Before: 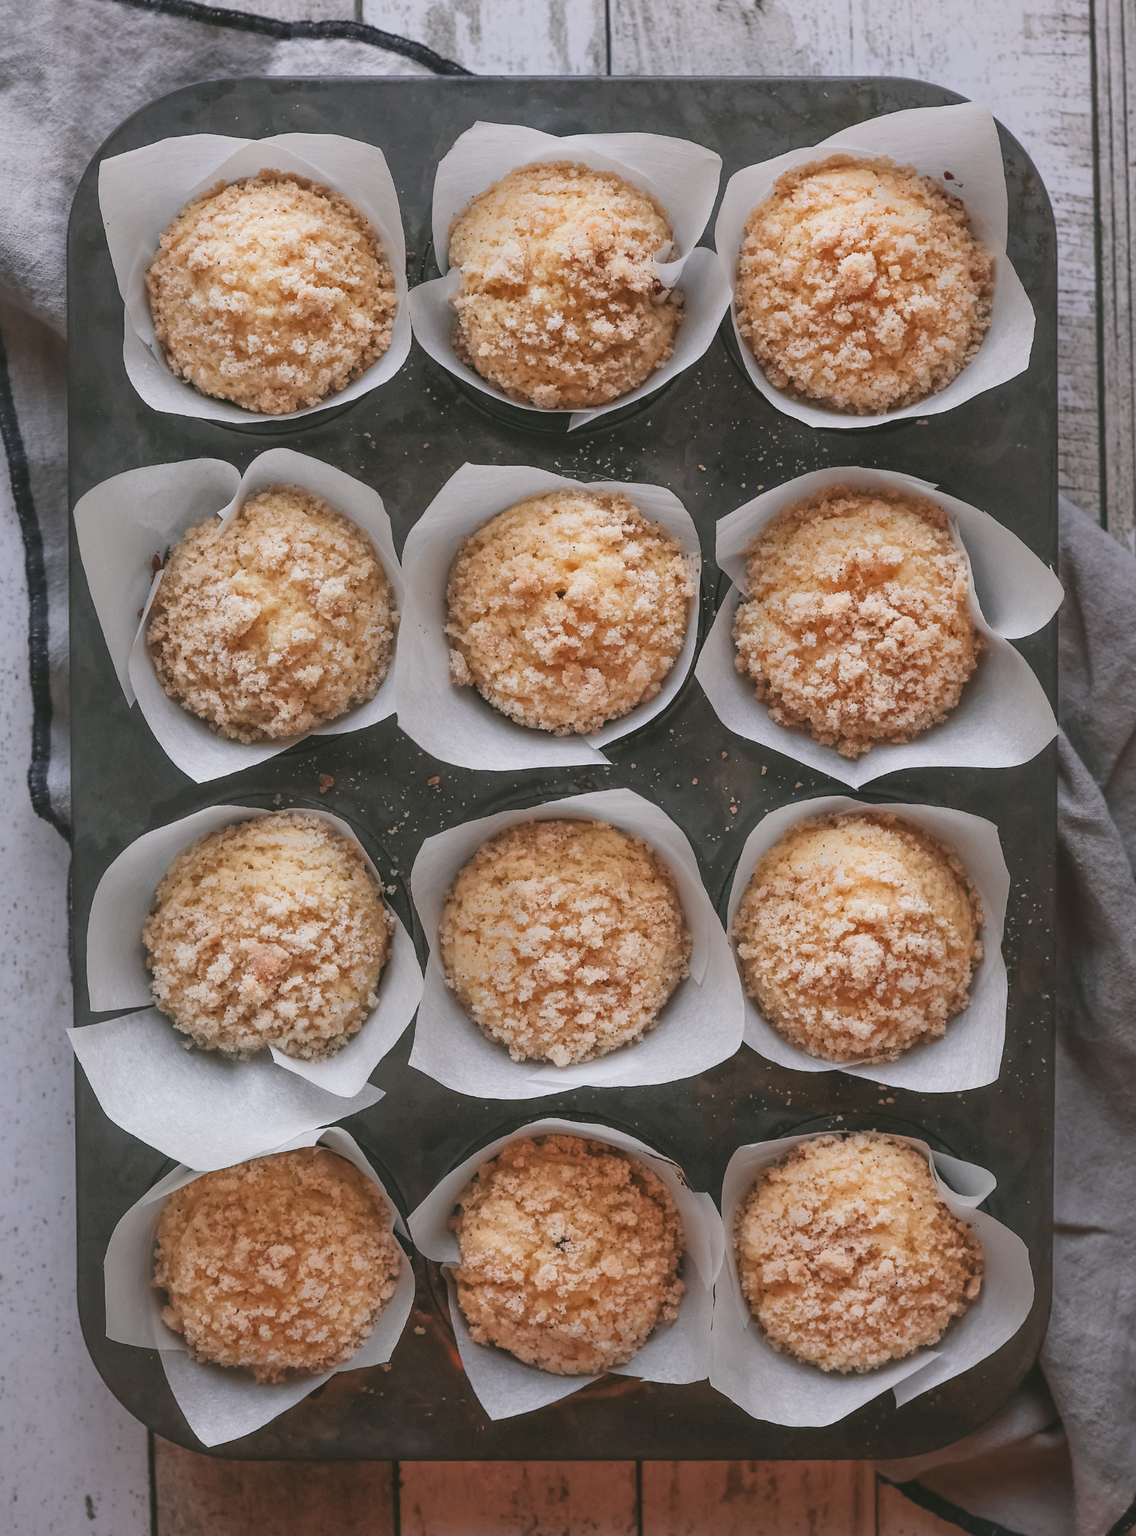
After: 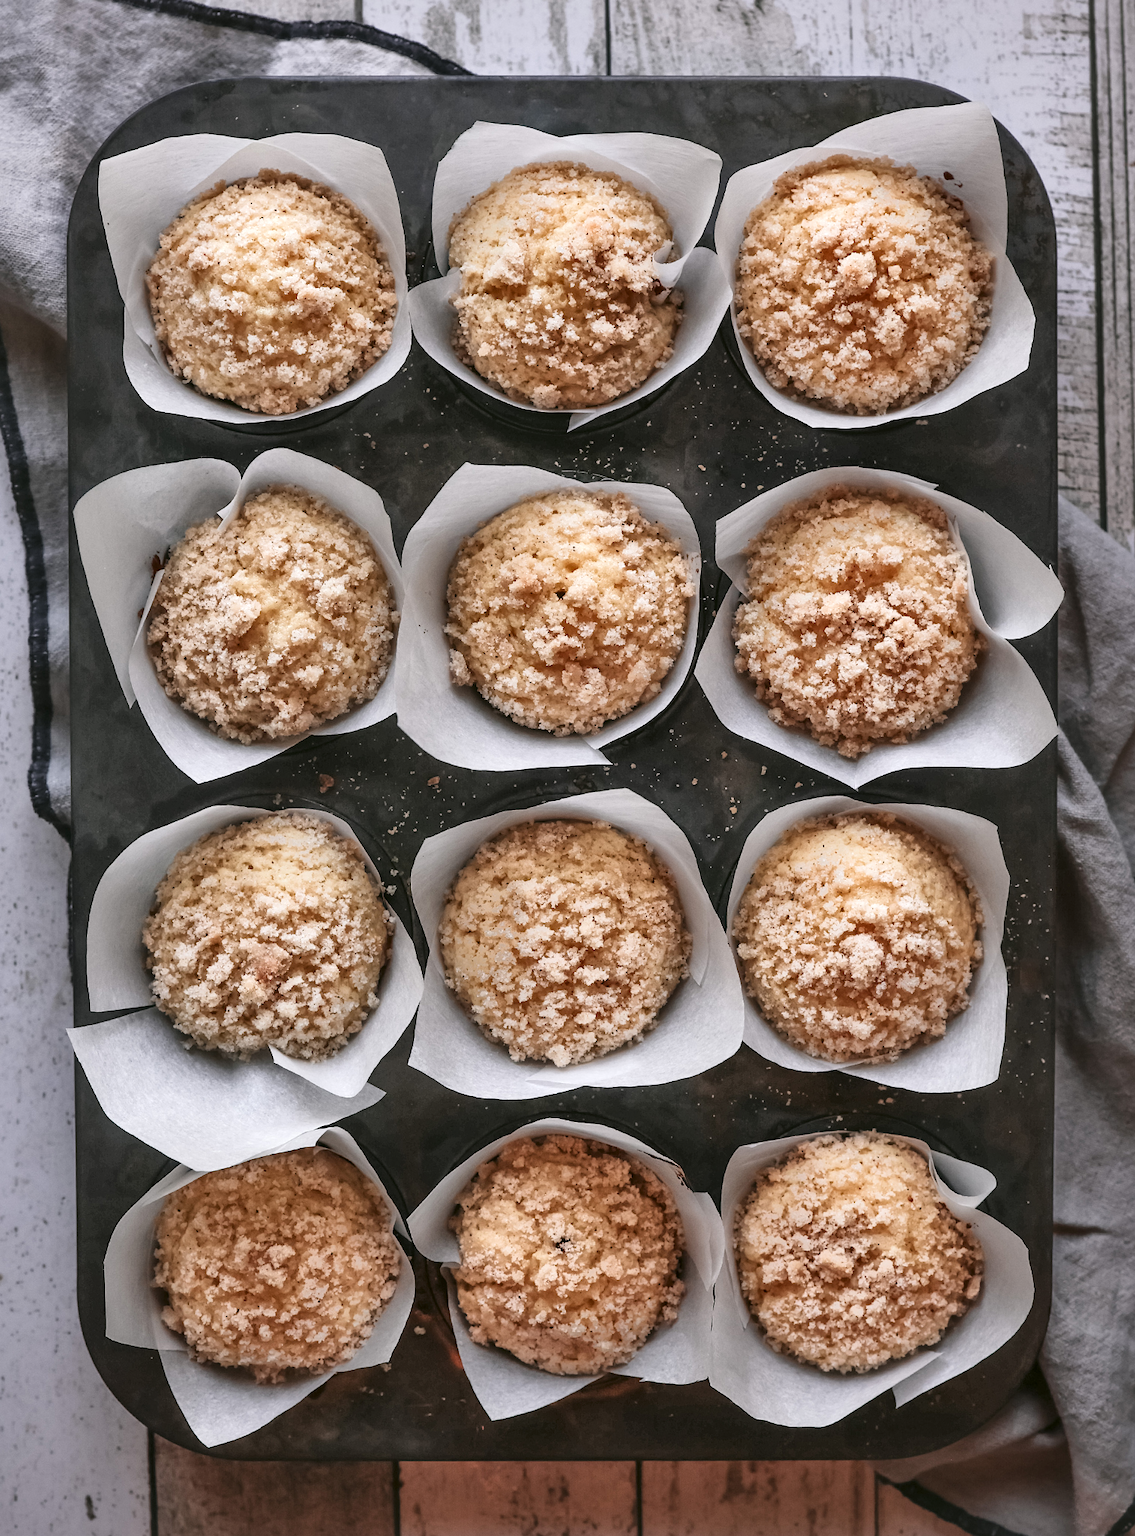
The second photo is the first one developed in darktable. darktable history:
local contrast: mode bilateral grid, contrast 70, coarseness 75, detail 180%, midtone range 0.2
tone equalizer: on, module defaults
